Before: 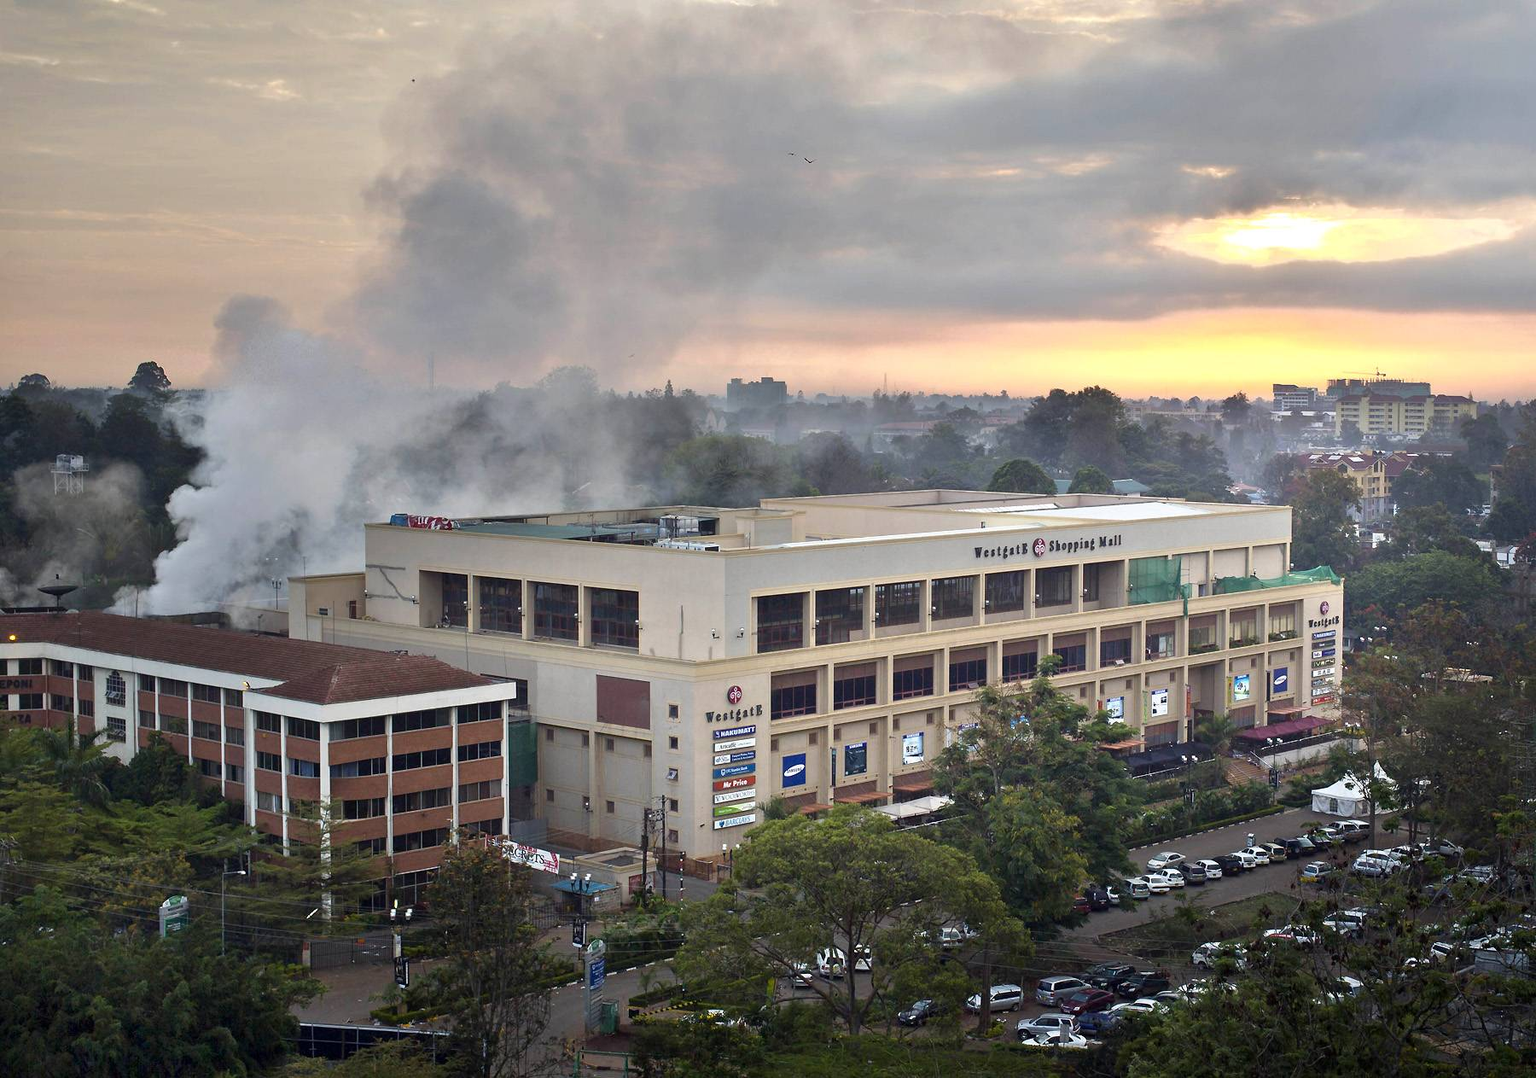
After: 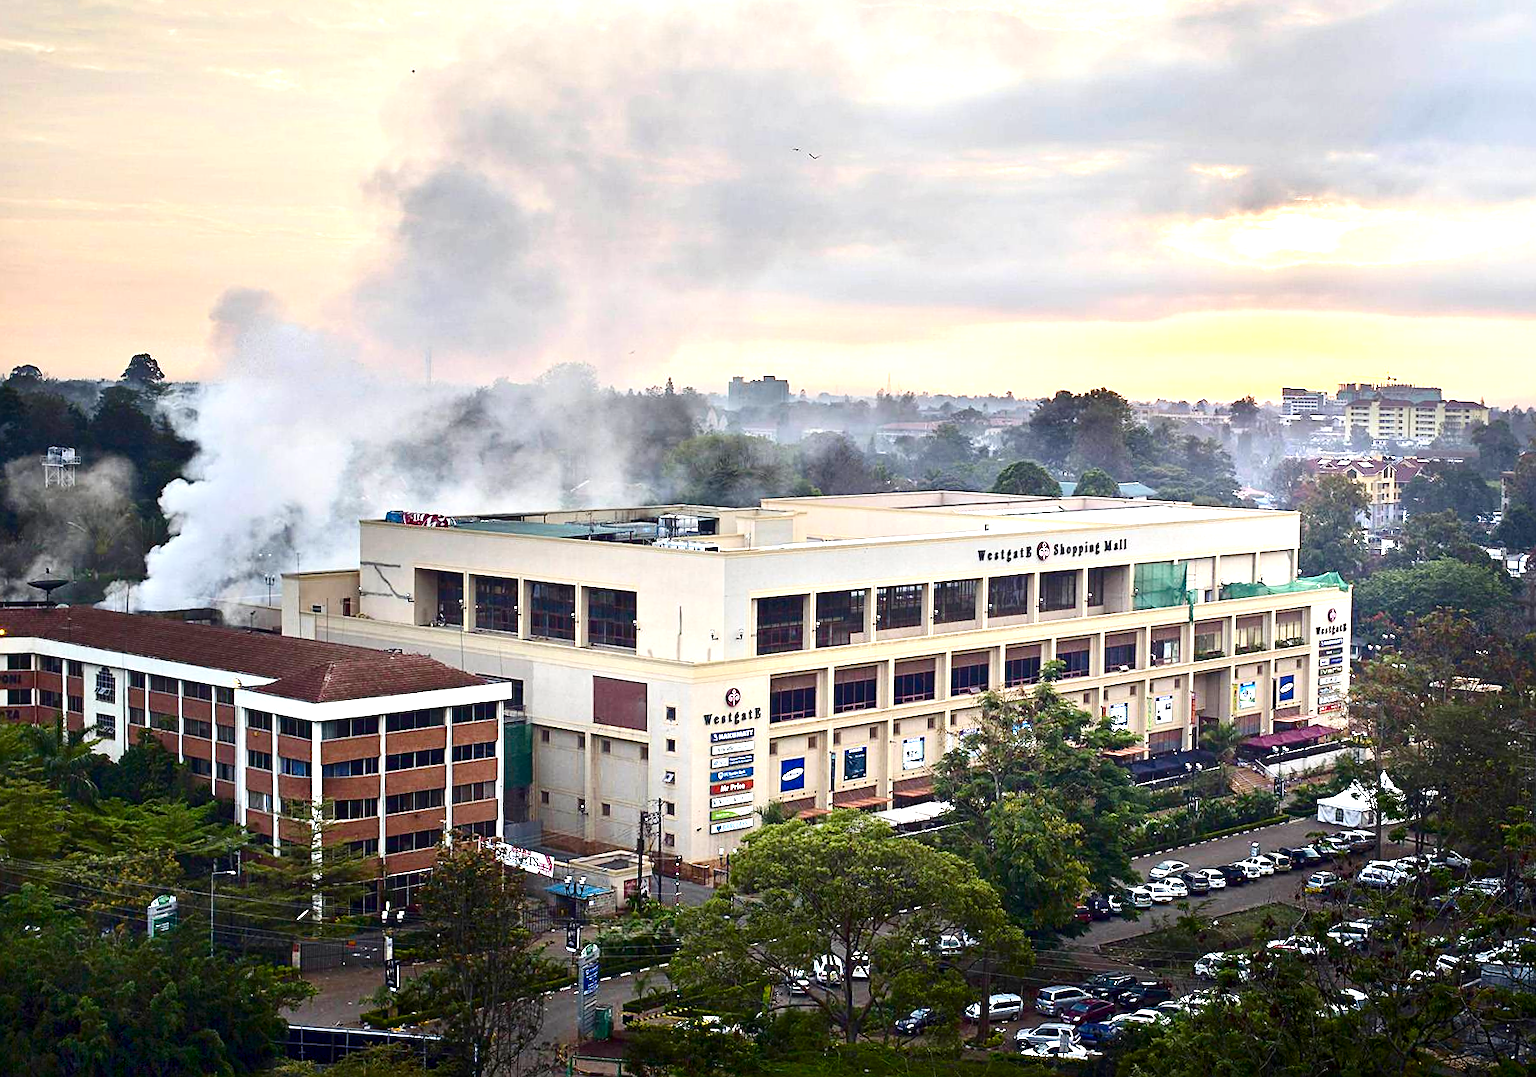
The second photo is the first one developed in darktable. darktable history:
crop and rotate: angle -0.56°
color balance rgb: perceptual saturation grading › global saturation 13.912%, perceptual saturation grading › highlights -25.473%, perceptual saturation grading › shadows 24.085%, global vibrance 20%
contrast brightness saturation: contrast 0.196, brightness -0.115, saturation 0.1
sharpen: radius 1.936
exposure: exposure 1 EV, compensate highlight preservation false
